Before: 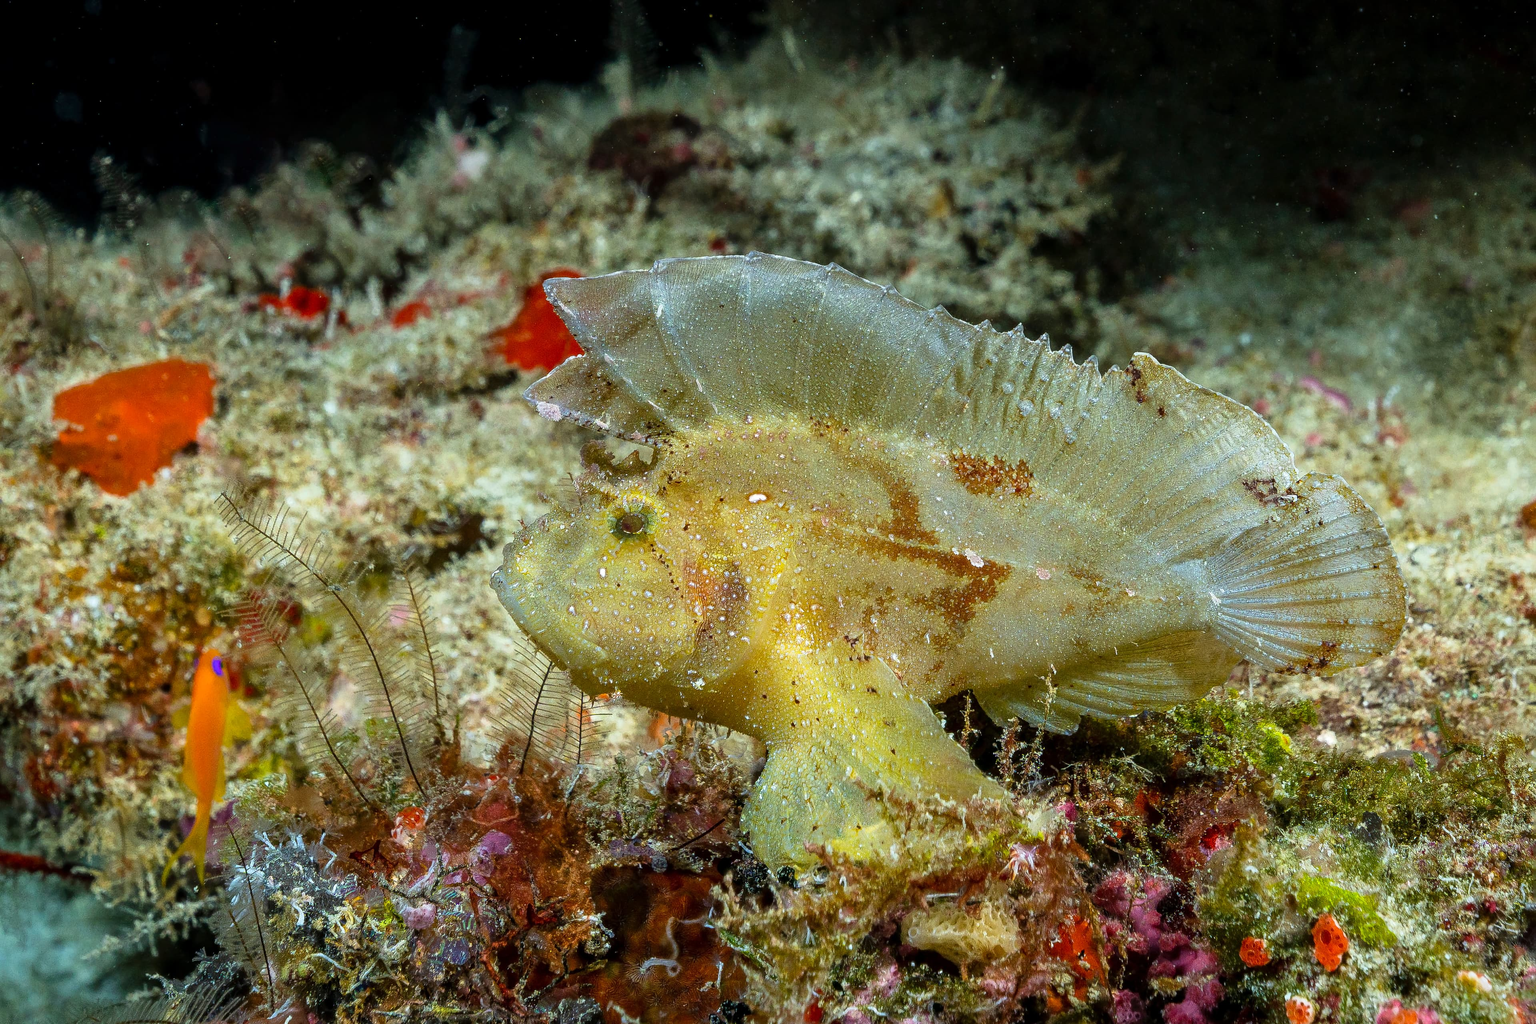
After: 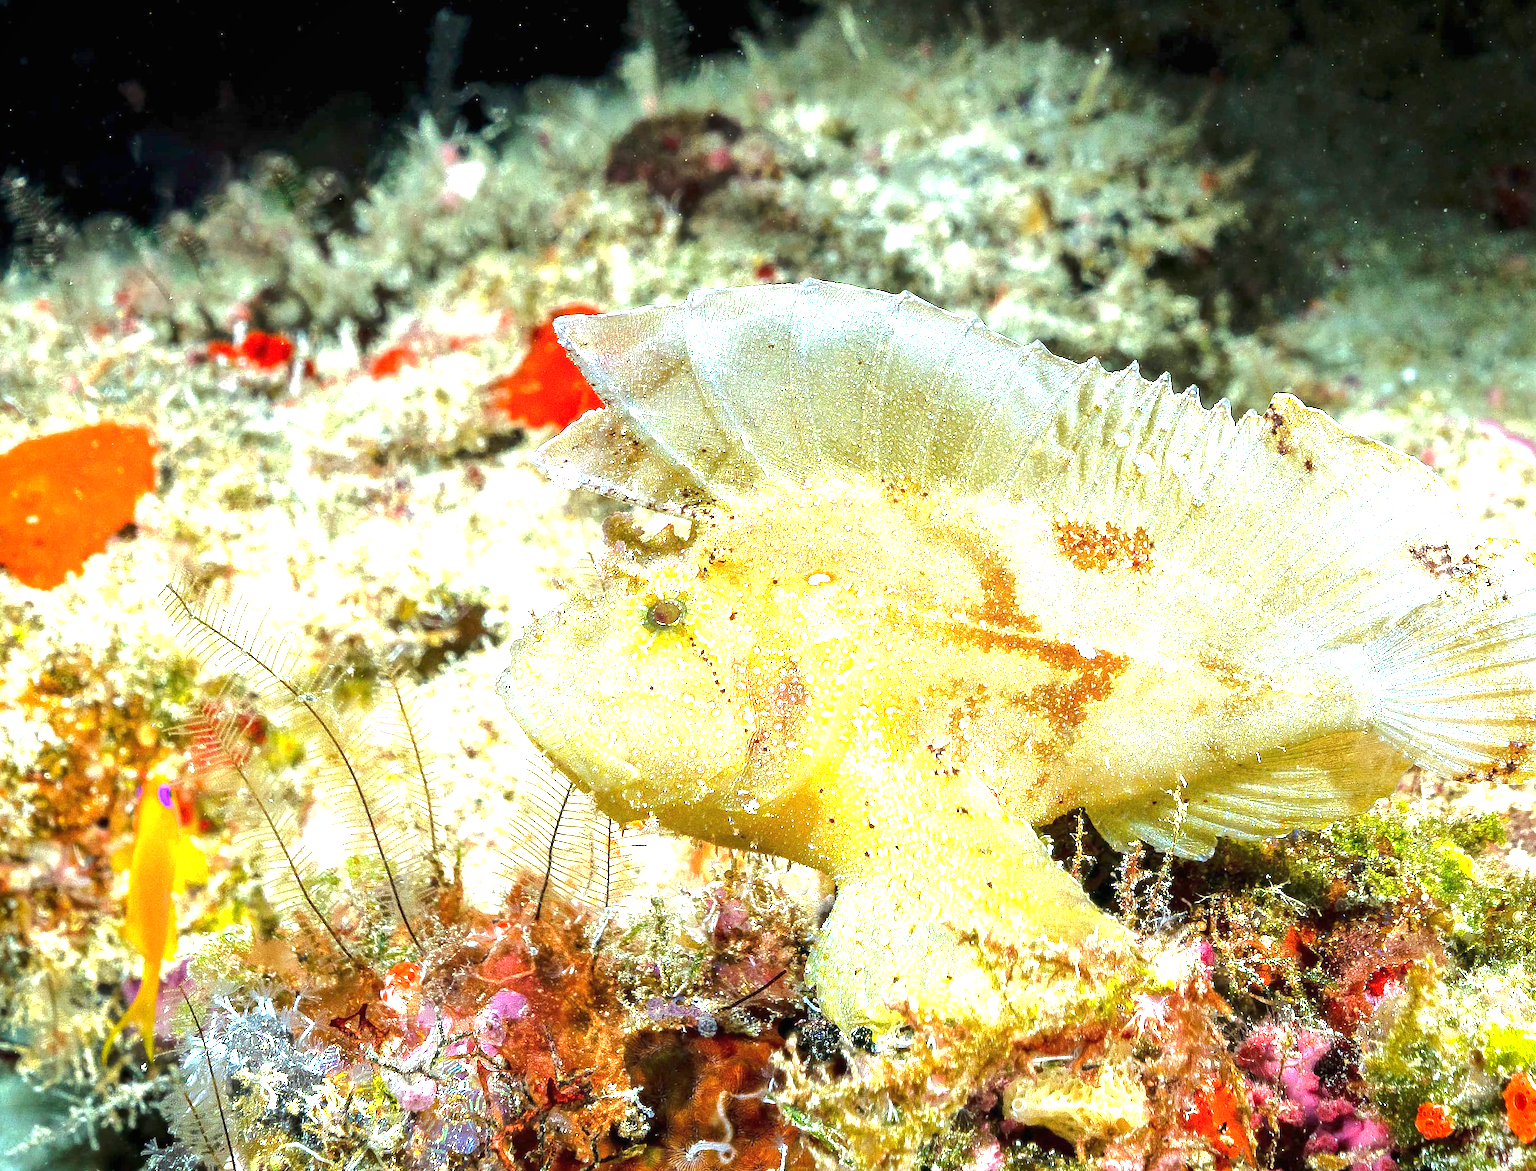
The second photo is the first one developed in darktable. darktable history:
crop and rotate: angle 1.01°, left 4.367%, top 1.001%, right 11.307%, bottom 2.52%
vignetting: fall-off start 91.67%, saturation 0.044
base curve: curves: ch0 [(0, 0) (0.235, 0.266) (0.503, 0.496) (0.786, 0.72) (1, 1)]
exposure: black level correction 0, exposure 1.989 EV, compensate highlight preservation false
